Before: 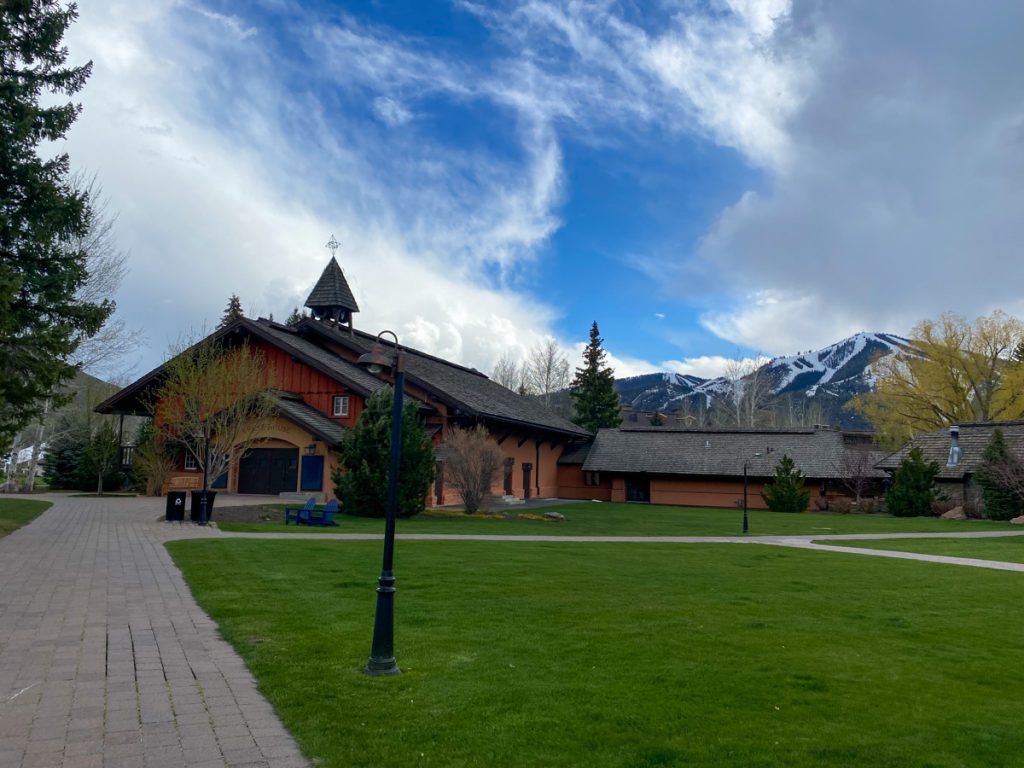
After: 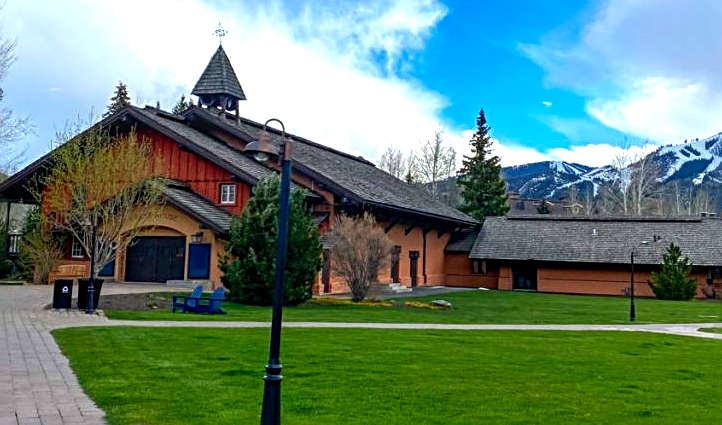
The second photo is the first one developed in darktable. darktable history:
local contrast: on, module defaults
sharpen: radius 3.119
color correction: saturation 1.34
crop: left 11.123%, top 27.61%, right 18.3%, bottom 17.034%
exposure: exposure 0.74 EV, compensate highlight preservation false
